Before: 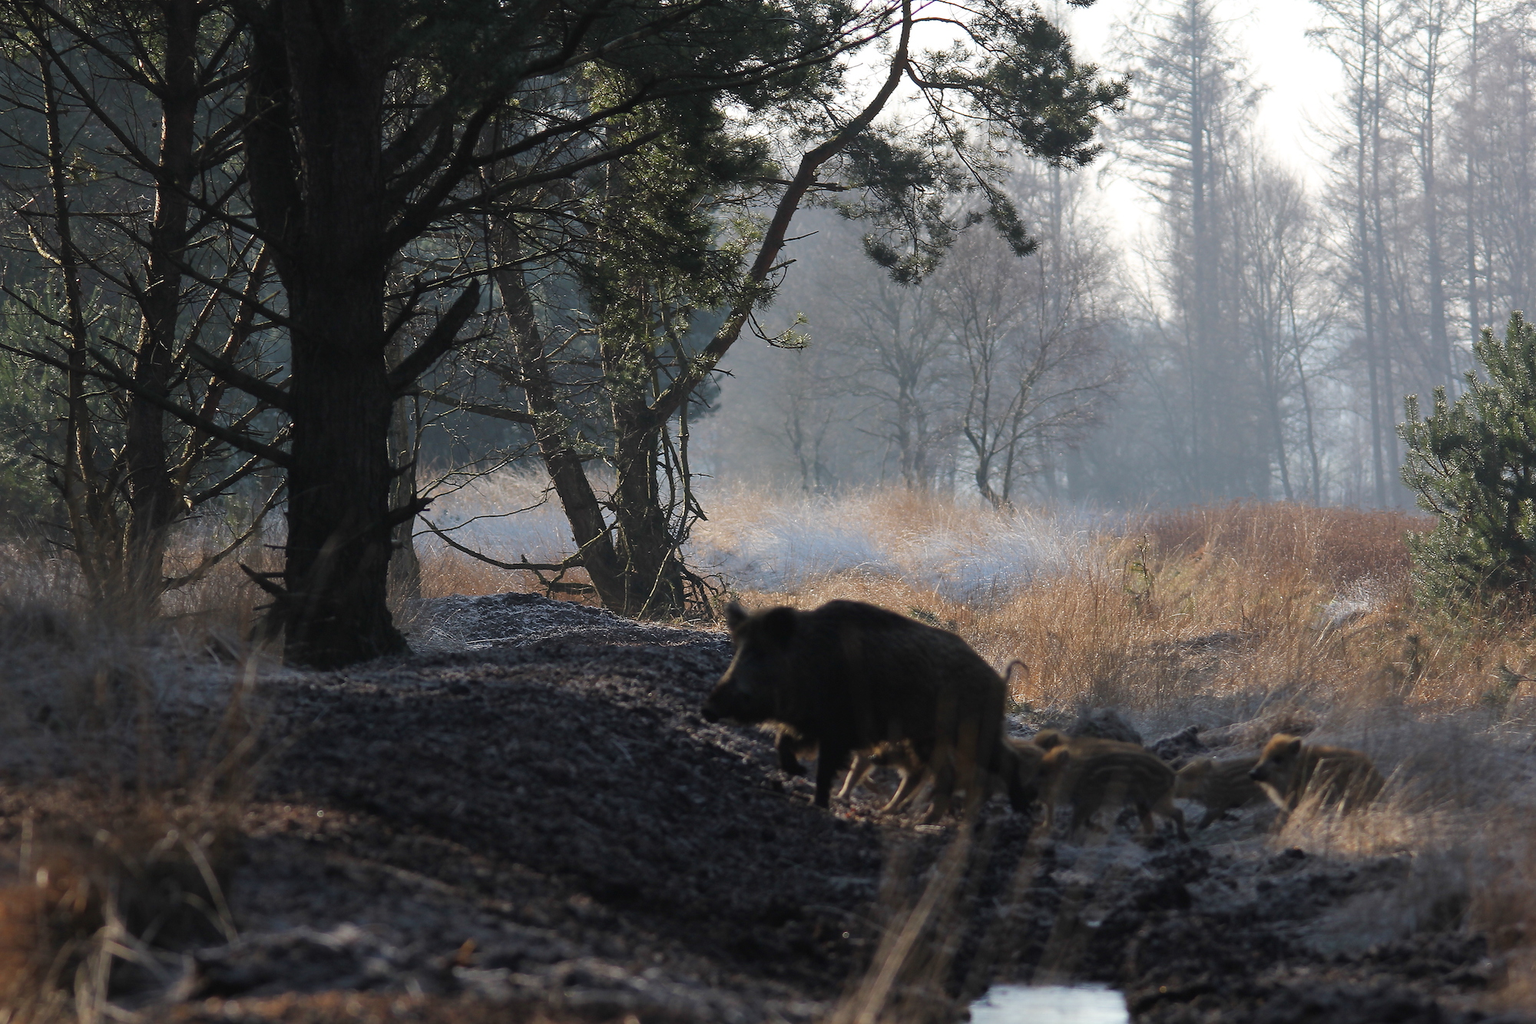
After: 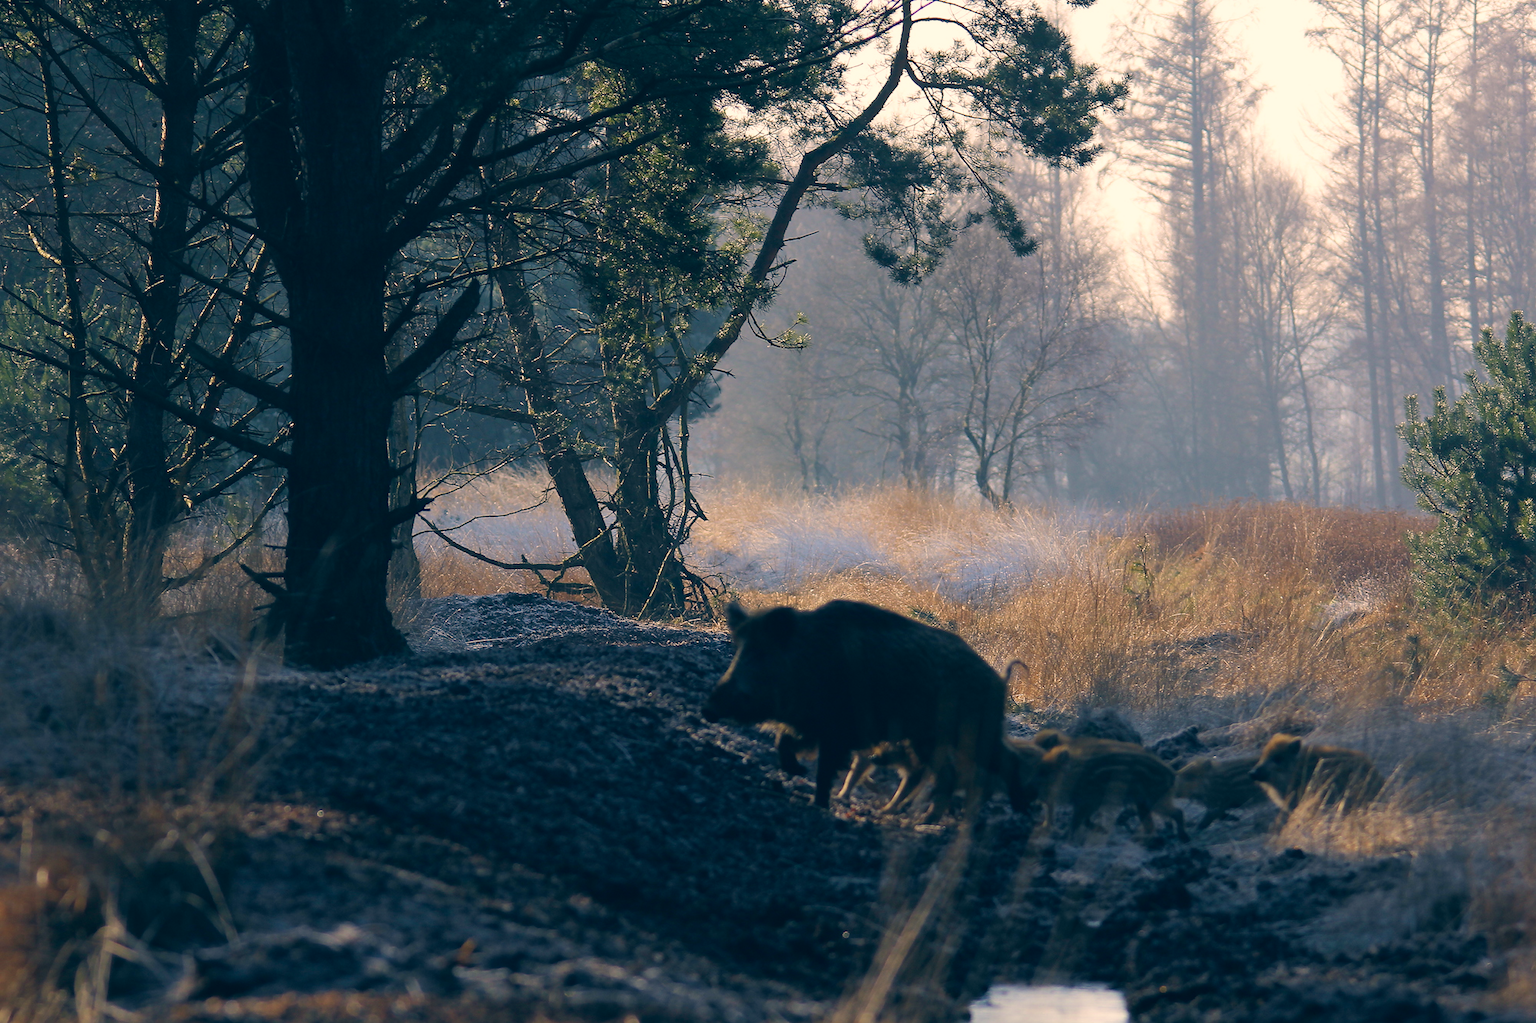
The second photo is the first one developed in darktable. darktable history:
color correction: highlights a* 10.29, highlights b* 14.51, shadows a* -9.77, shadows b* -15.06
velvia: on, module defaults
exposure: compensate highlight preservation false
